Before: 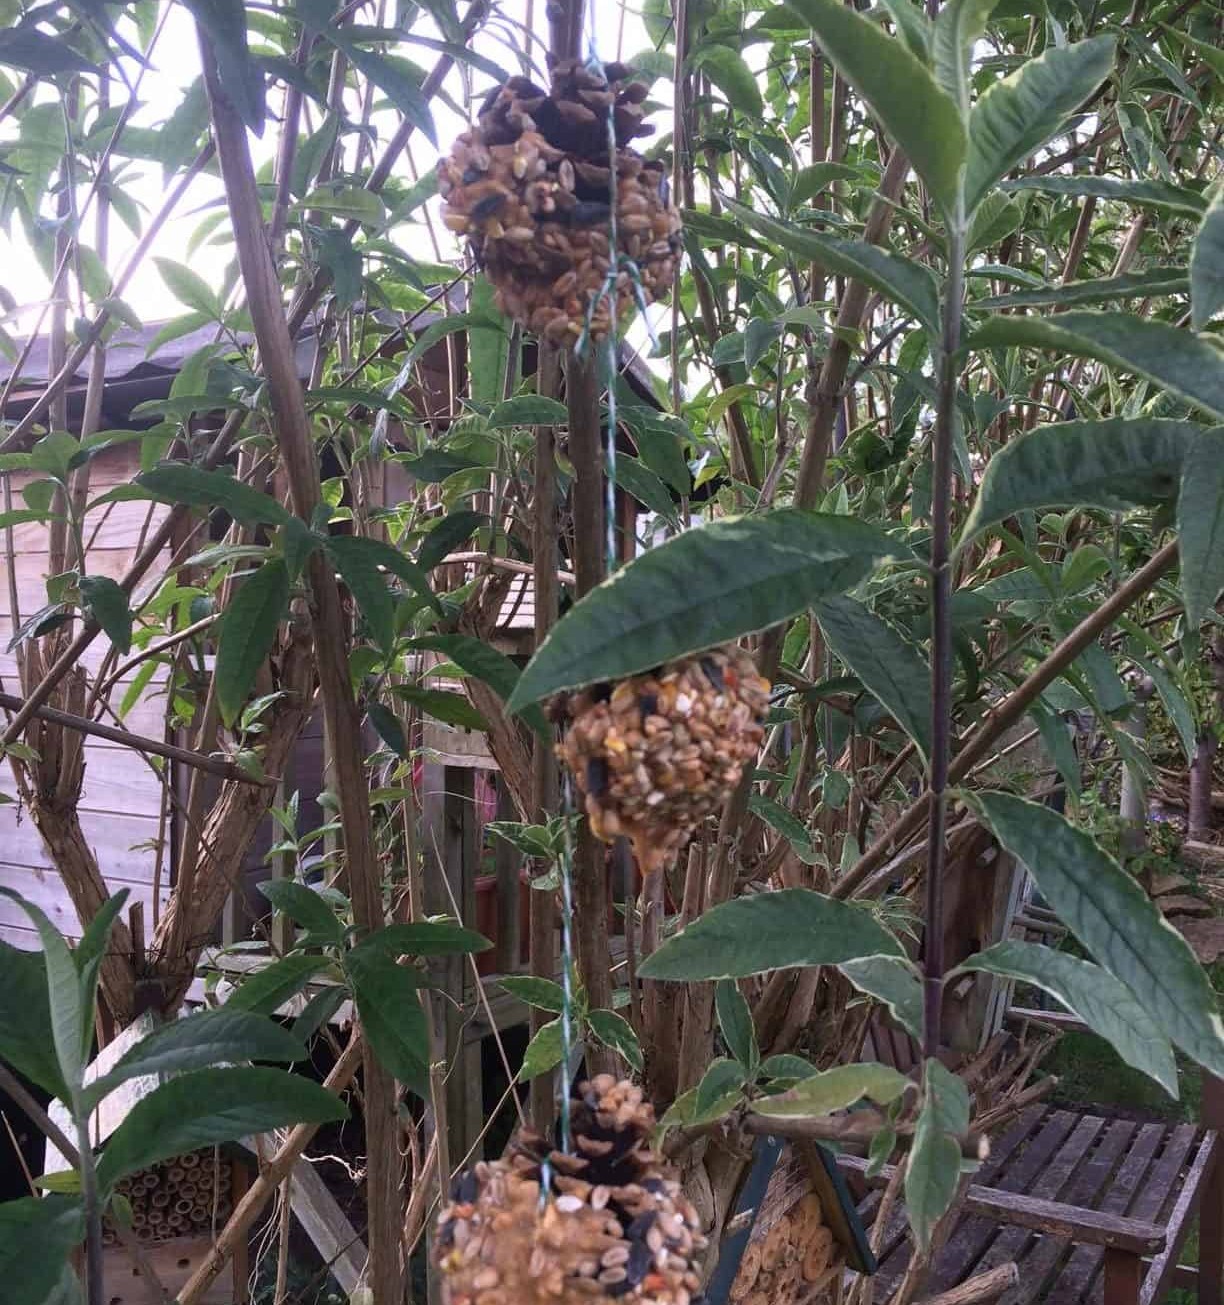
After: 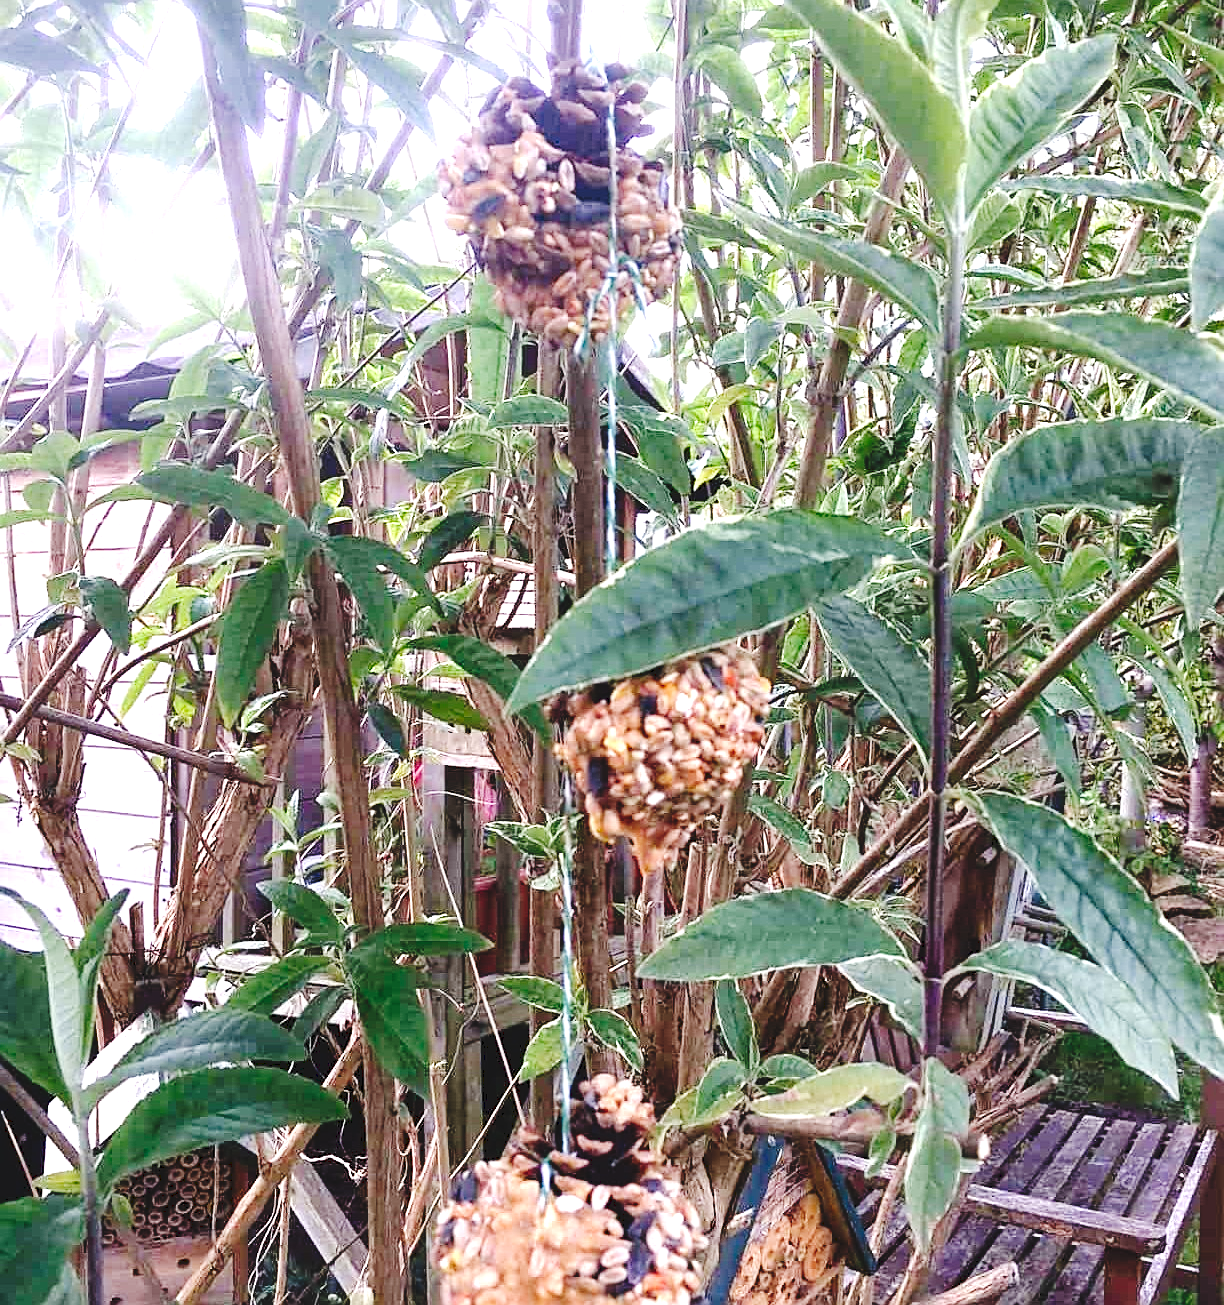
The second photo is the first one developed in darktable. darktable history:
exposure: black level correction 0, exposure 1.388 EV, compensate exposure bias true, compensate highlight preservation false
tone curve: curves: ch0 [(0, 0) (0.003, 0.084) (0.011, 0.084) (0.025, 0.084) (0.044, 0.084) (0.069, 0.085) (0.1, 0.09) (0.136, 0.1) (0.177, 0.119) (0.224, 0.144) (0.277, 0.205) (0.335, 0.298) (0.399, 0.417) (0.468, 0.525) (0.543, 0.631) (0.623, 0.72) (0.709, 0.8) (0.801, 0.867) (0.898, 0.934) (1, 1)], preserve colors none
sharpen: radius 1.967
